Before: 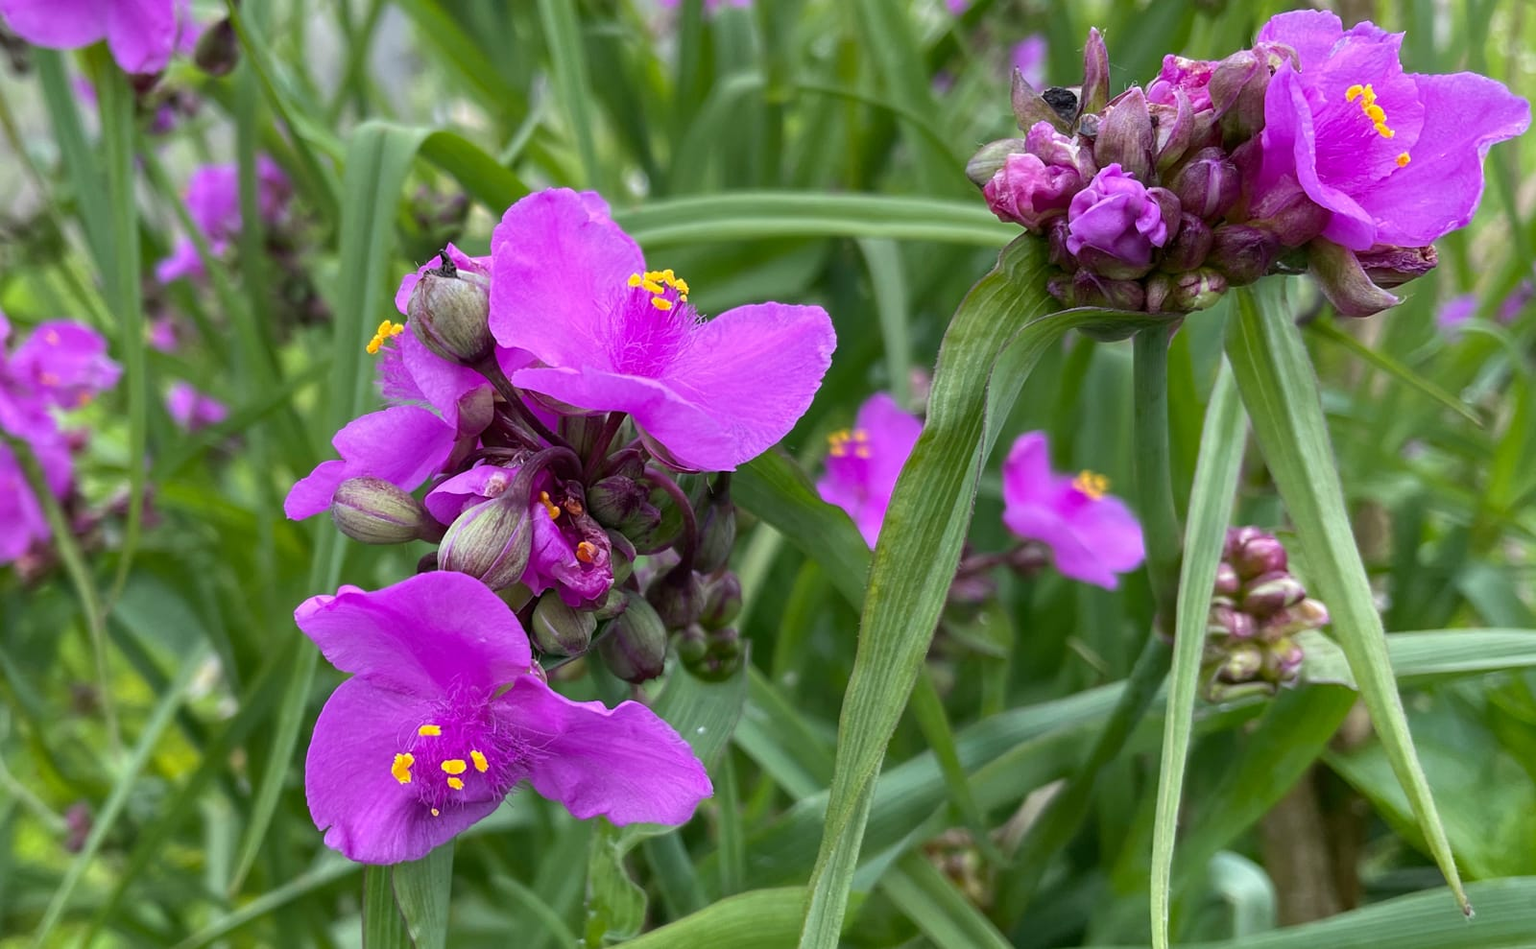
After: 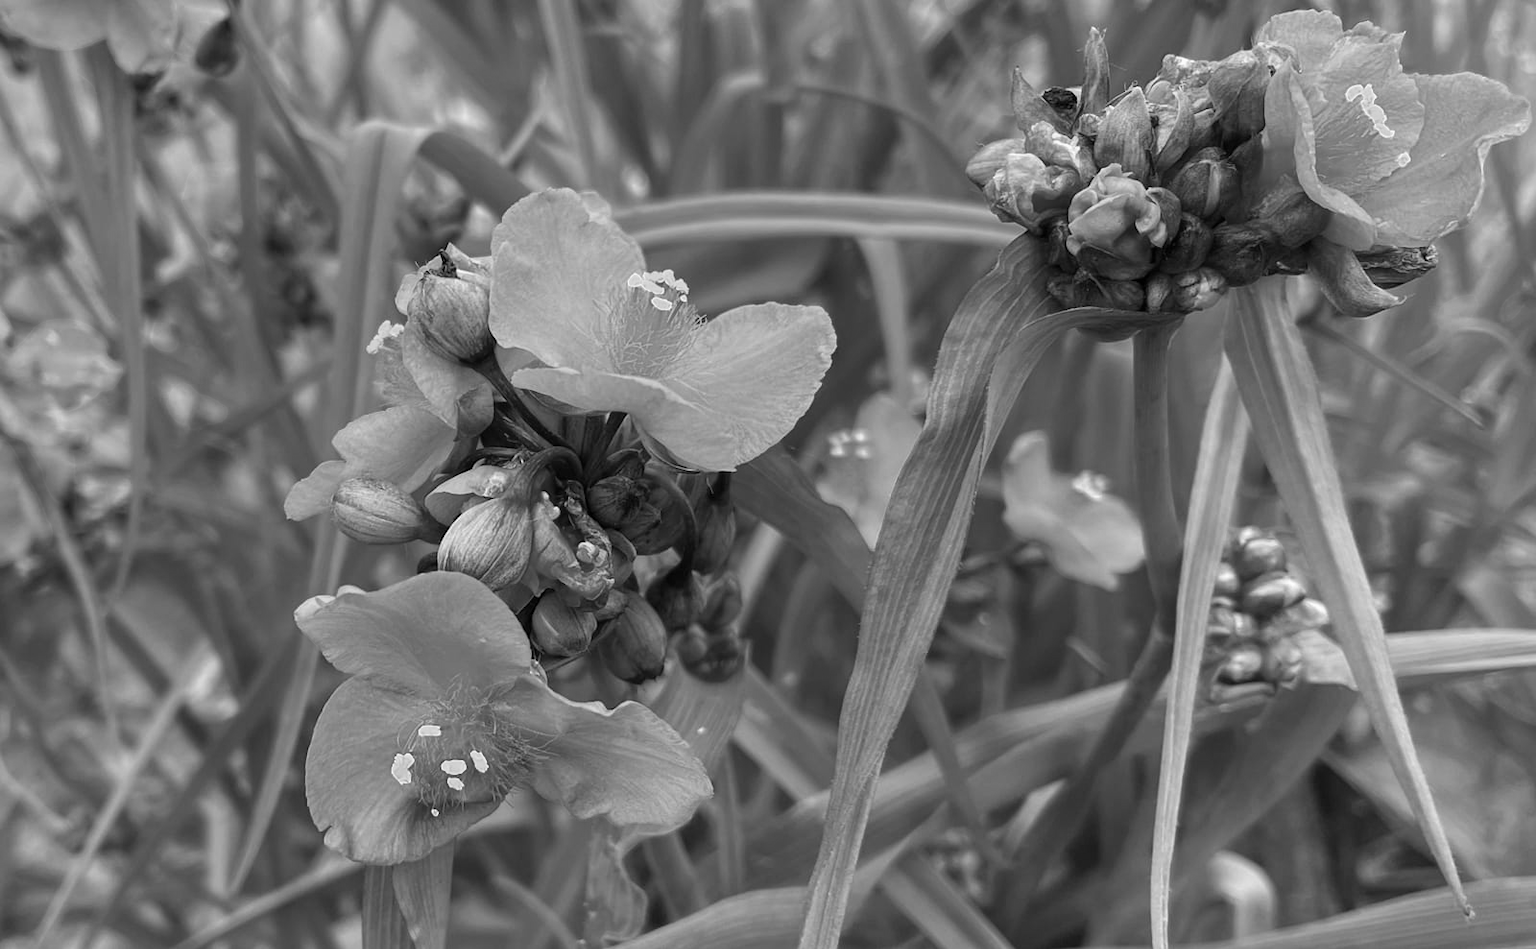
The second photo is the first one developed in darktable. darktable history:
color correction: highlights a* -0.564, highlights b* 0.171, shadows a* 4.81, shadows b* 20.48
color zones: curves: ch0 [(0.004, 0.588) (0.116, 0.636) (0.259, 0.476) (0.423, 0.464) (0.75, 0.5)]; ch1 [(0, 0) (0.143, 0) (0.286, 0) (0.429, 0) (0.571, 0) (0.714, 0) (0.857, 0)]
